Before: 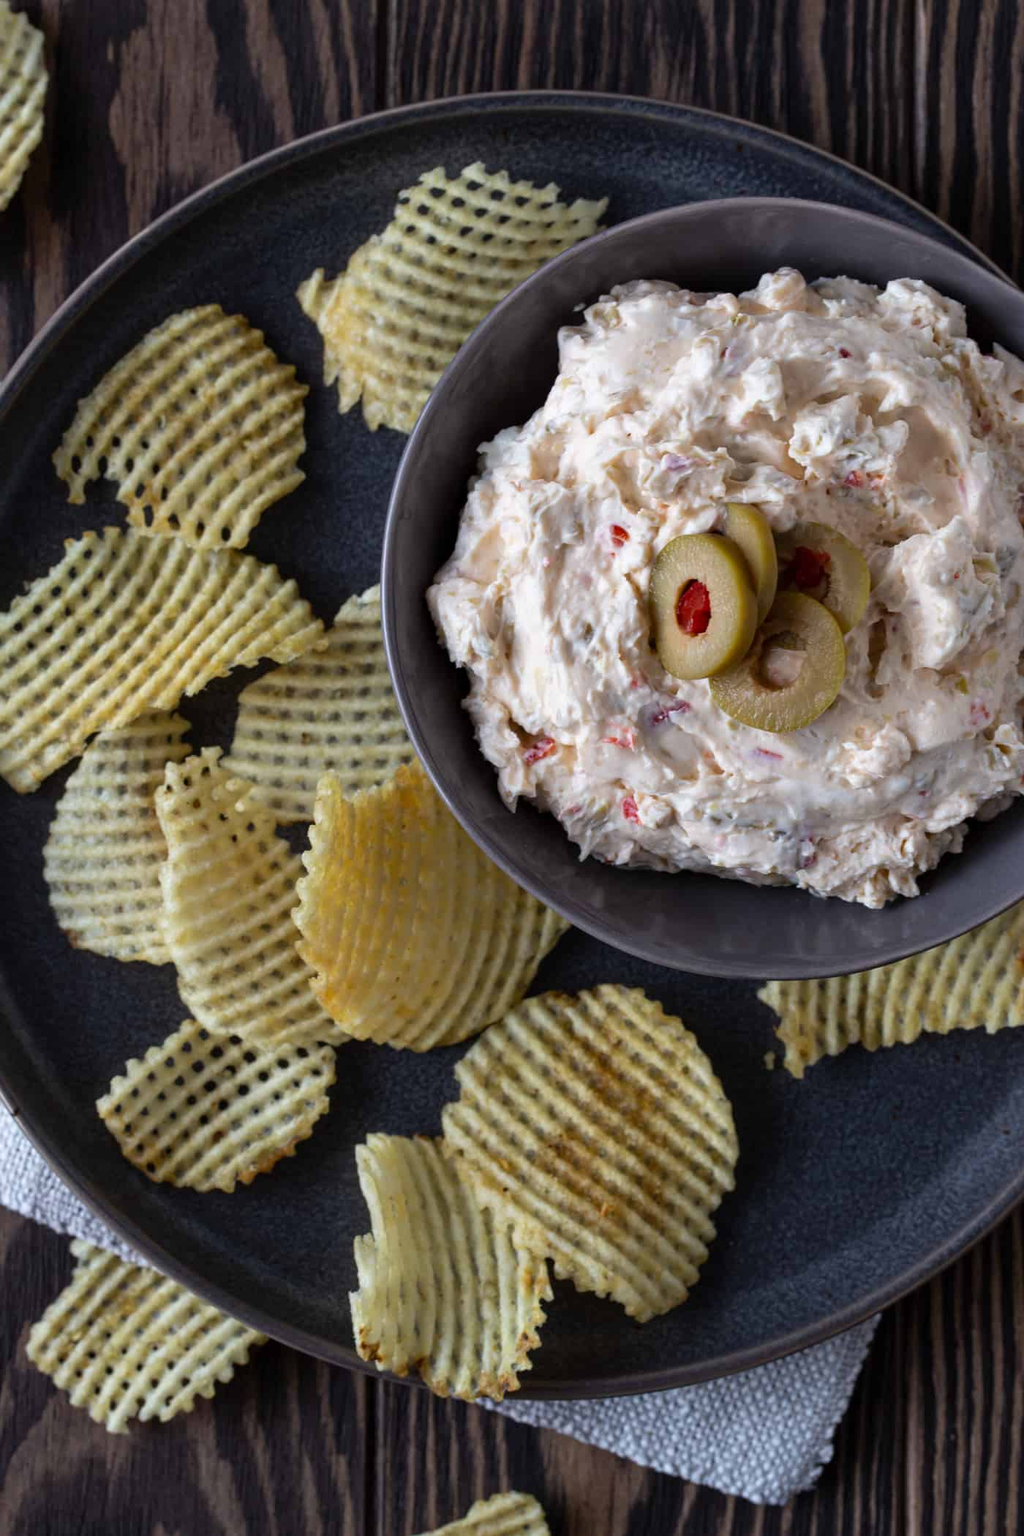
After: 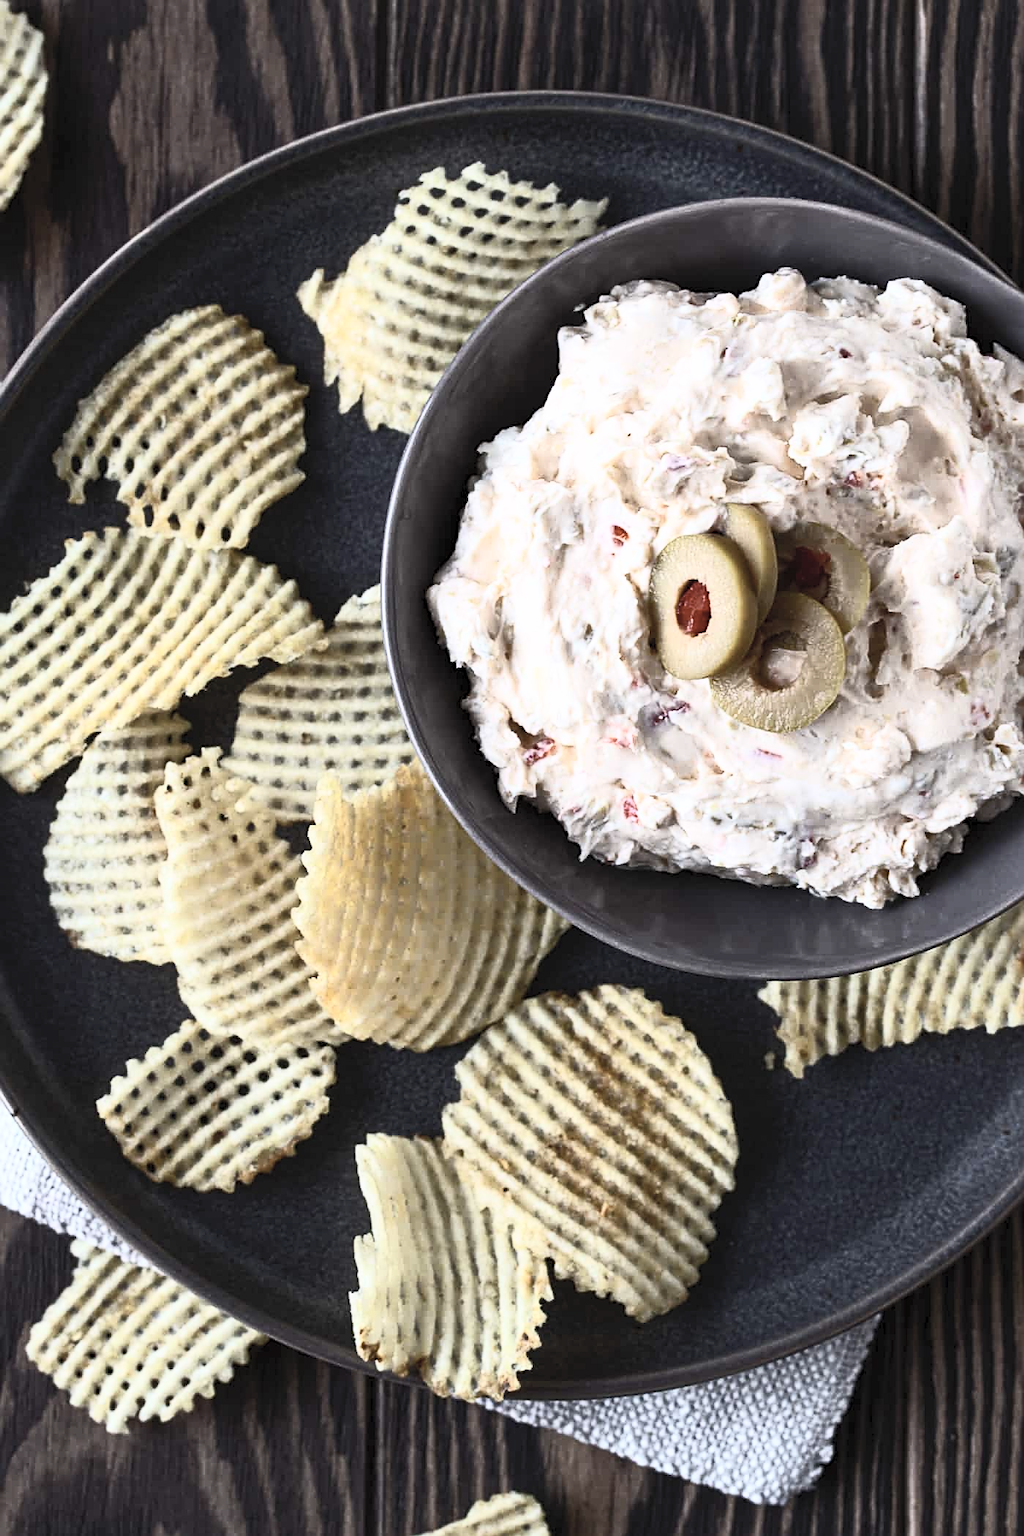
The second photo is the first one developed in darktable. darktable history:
sharpen: on, module defaults
contrast brightness saturation: contrast 0.578, brightness 0.566, saturation -0.331
